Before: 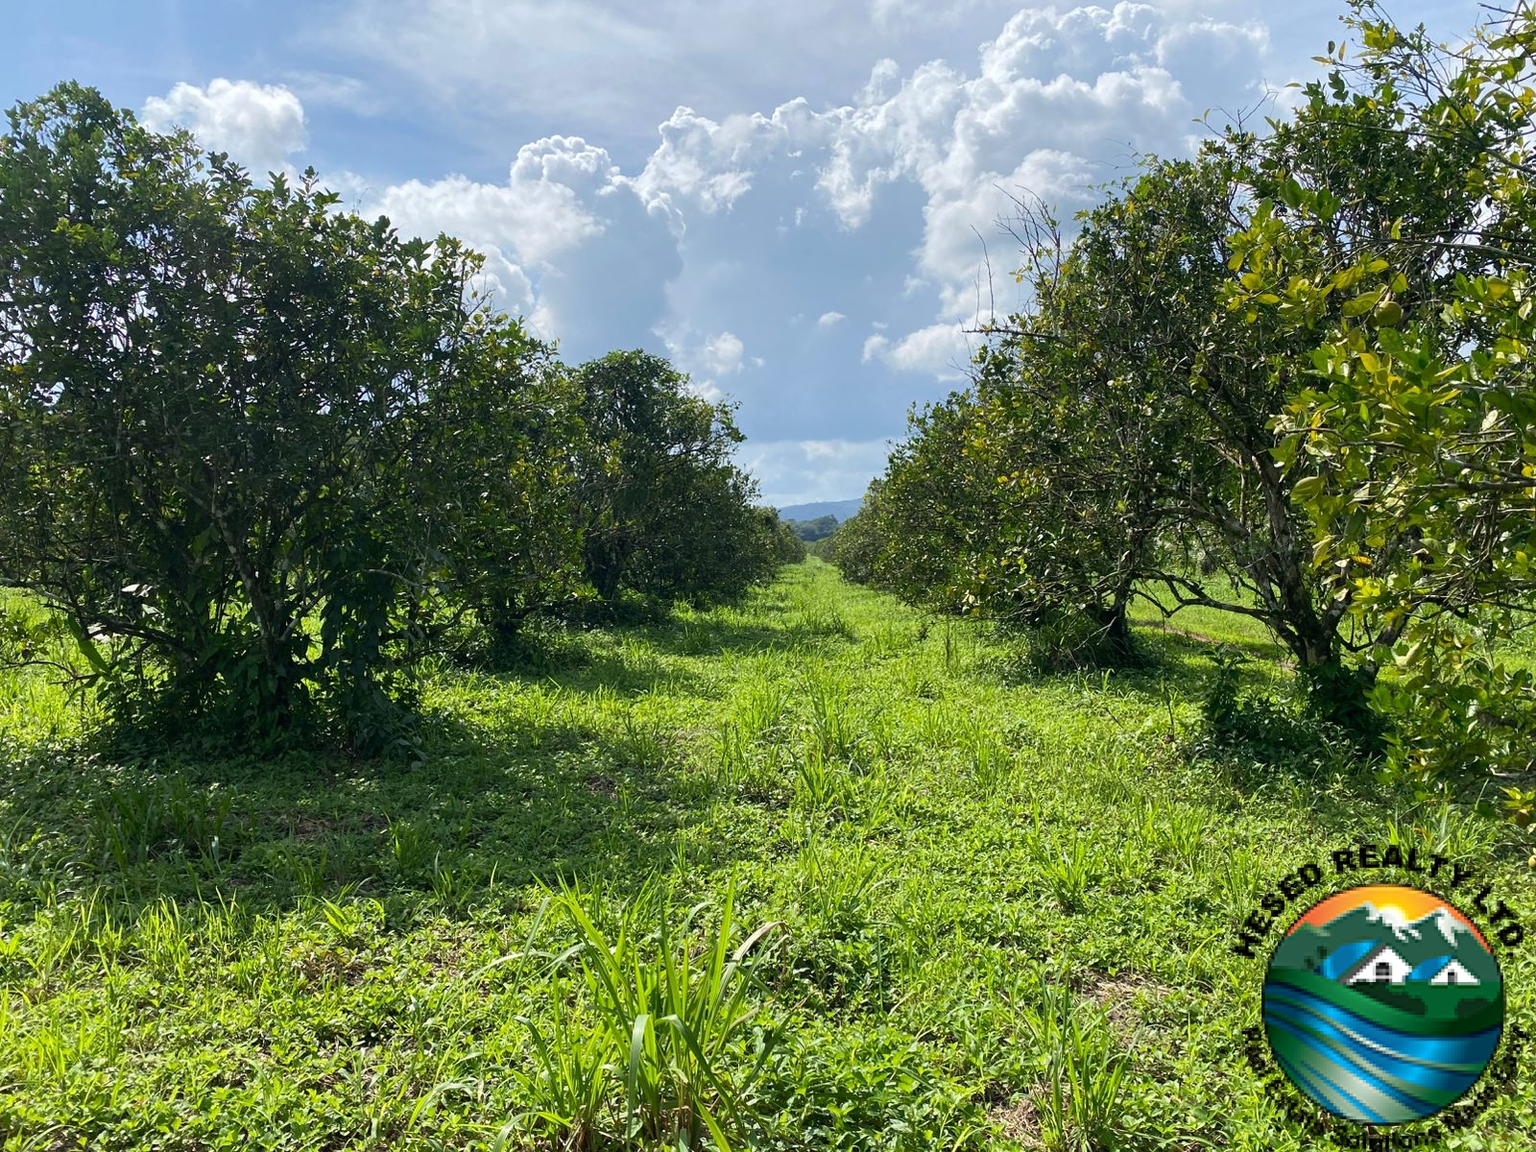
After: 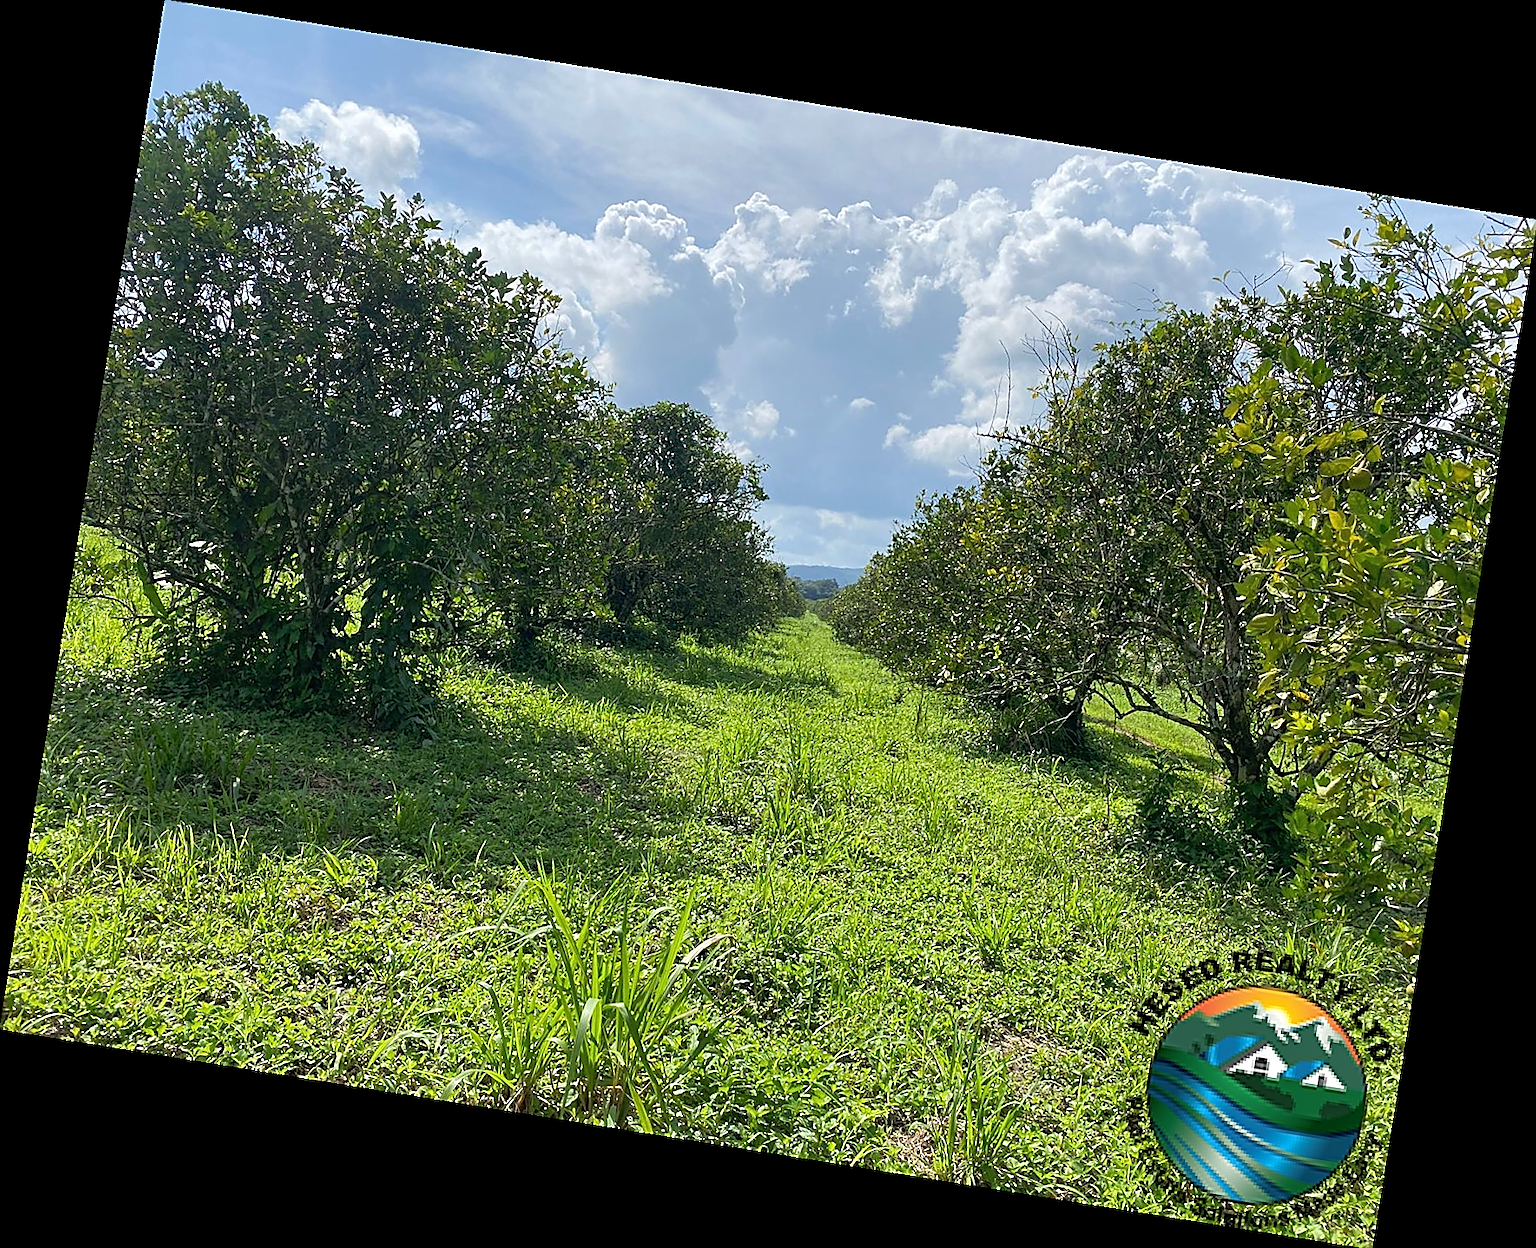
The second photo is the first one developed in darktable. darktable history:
rotate and perspective: rotation 9.12°, automatic cropping off
shadows and highlights: shadows 43.06, highlights 6.94
sharpen: radius 1.4, amount 1.25, threshold 0.7
